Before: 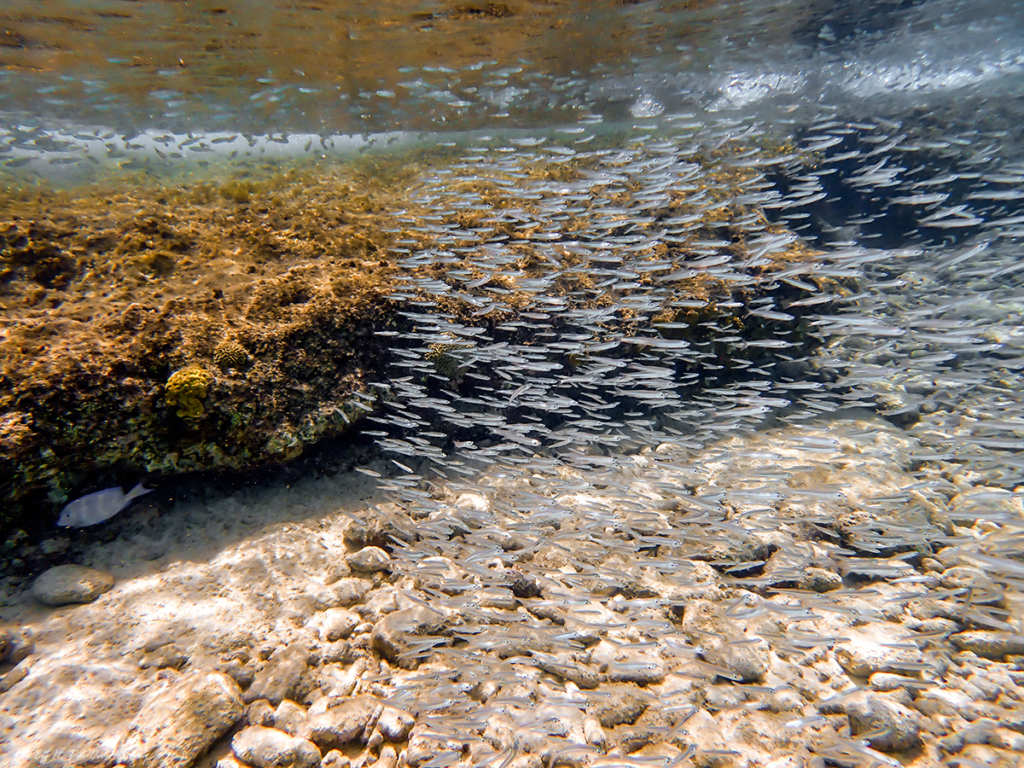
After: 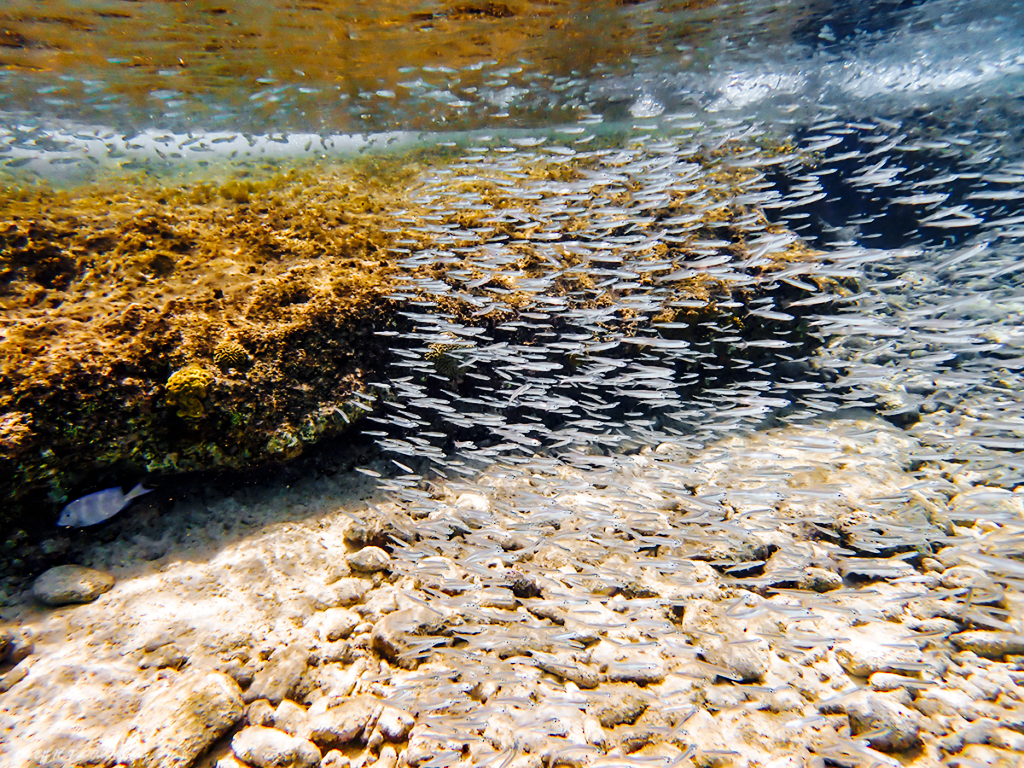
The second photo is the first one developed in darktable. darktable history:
haze removal: compatibility mode true, adaptive false
fill light: on, module defaults
base curve: curves: ch0 [(0, 0) (0.036, 0.025) (0.121, 0.166) (0.206, 0.329) (0.605, 0.79) (1, 1)], preserve colors none
